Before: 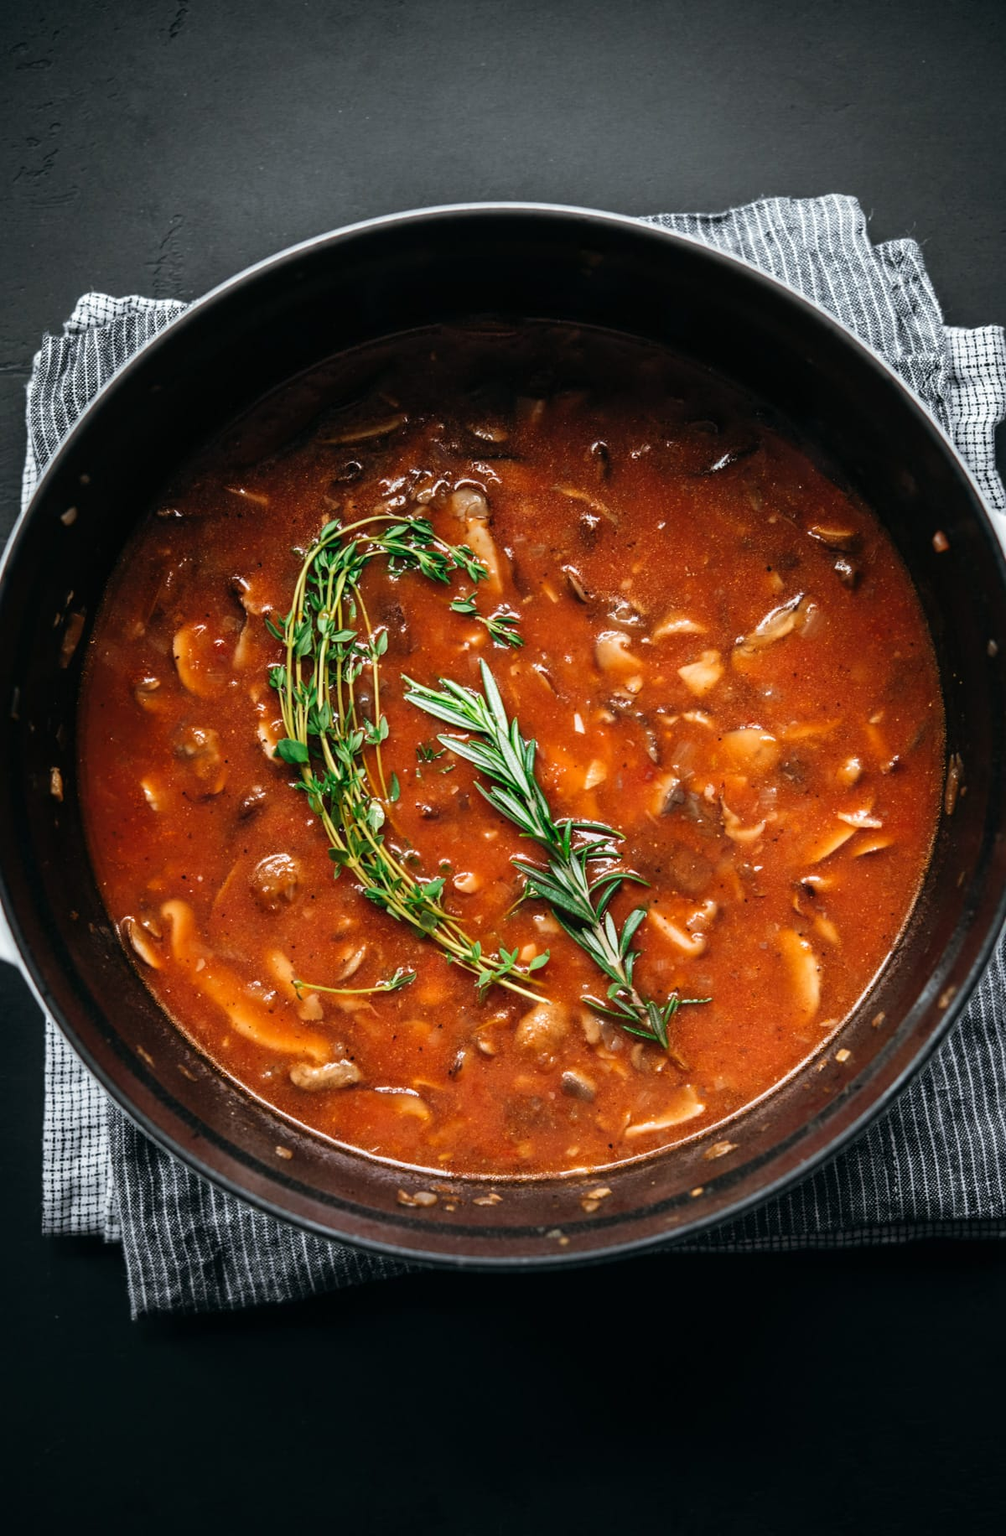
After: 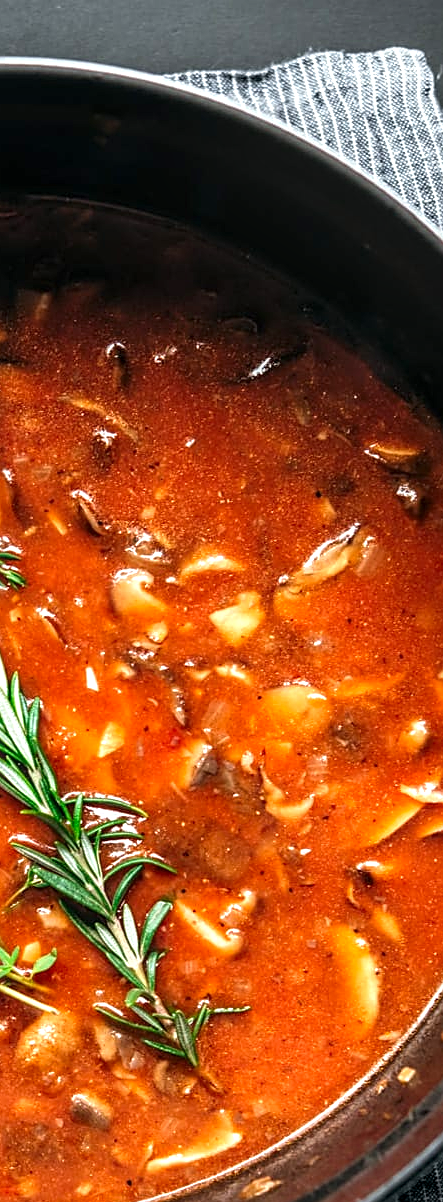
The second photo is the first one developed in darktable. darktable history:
exposure: black level correction 0, exposure 0.5 EV, compensate exposure bias true, compensate highlight preservation false
crop and rotate: left 49.936%, top 10.094%, right 13.136%, bottom 24.256%
contrast brightness saturation: saturation 0.1
sharpen: on, module defaults
tone equalizer: on, module defaults
local contrast: on, module defaults
